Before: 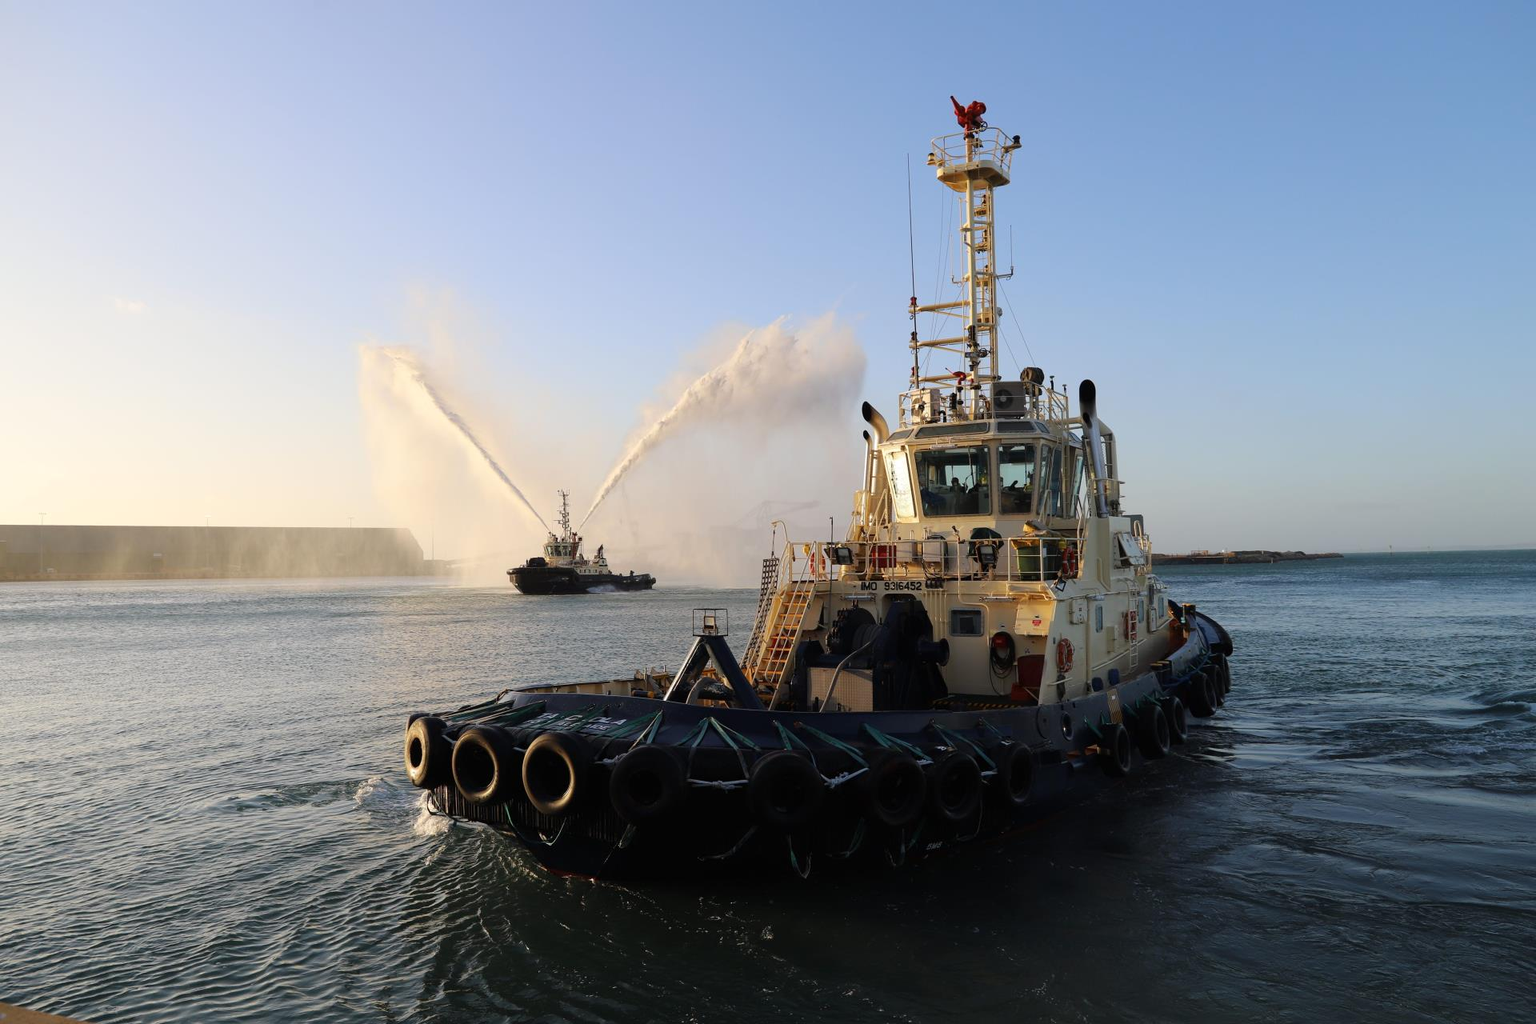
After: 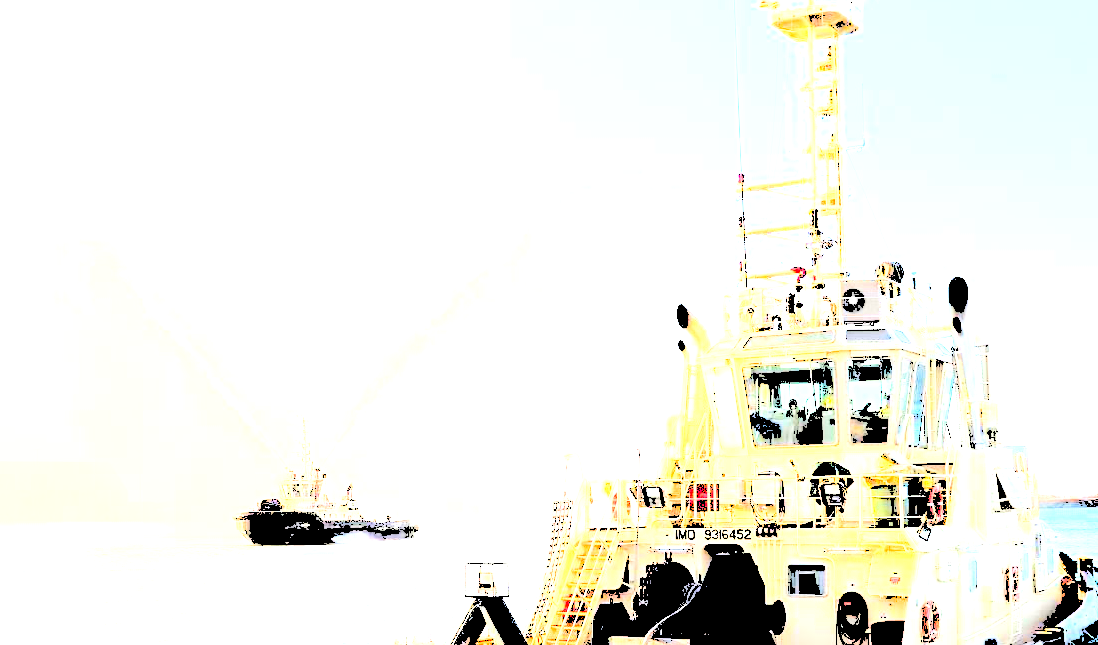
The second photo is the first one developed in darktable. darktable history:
tone curve: curves: ch0 [(0, 0) (0.55, 0.716) (0.841, 0.969)]
crop: left 20.932%, top 15.471%, right 21.848%, bottom 34.081%
exposure: black level correction 0, exposure 1 EV, compensate highlight preservation false
levels: levels [0.246, 0.246, 0.506]
